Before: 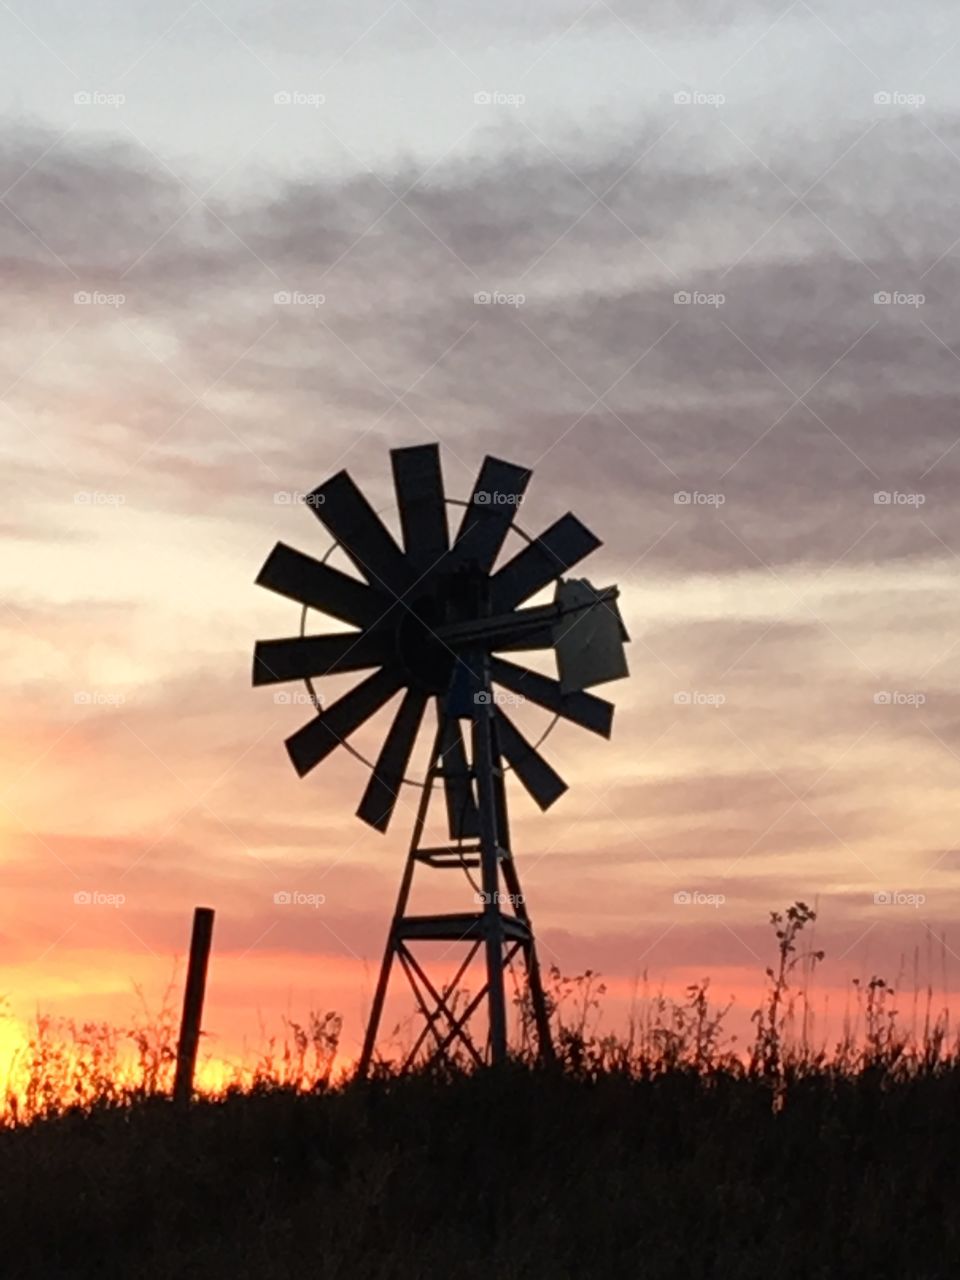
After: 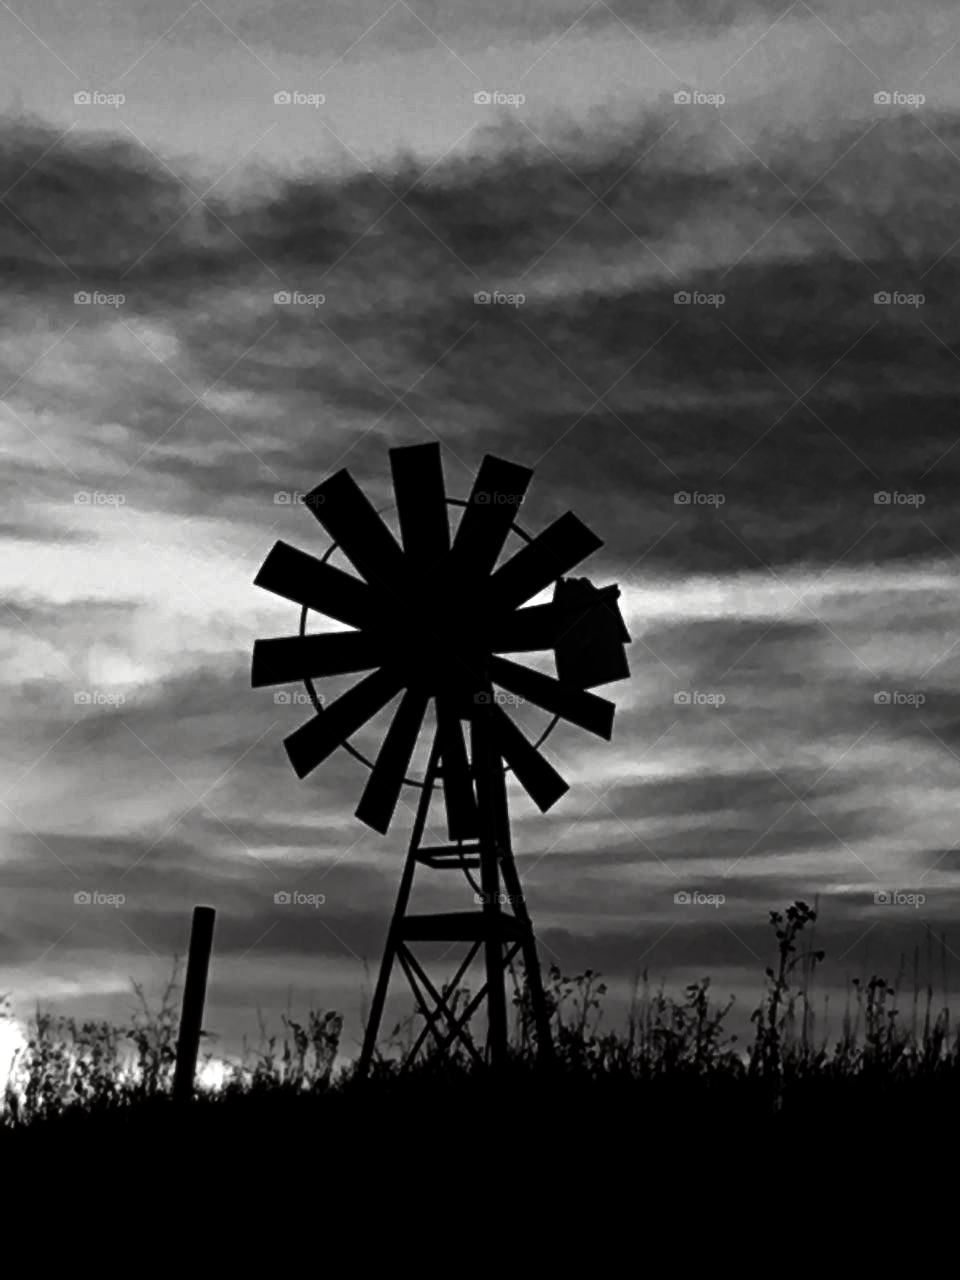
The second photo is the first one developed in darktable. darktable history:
contrast equalizer: y [[0.531, 0.548, 0.559, 0.557, 0.544, 0.527], [0.5 ×6], [0.5 ×6], [0 ×6], [0 ×6]]
contrast brightness saturation: contrast 0.016, brightness -0.994, saturation -0.981
